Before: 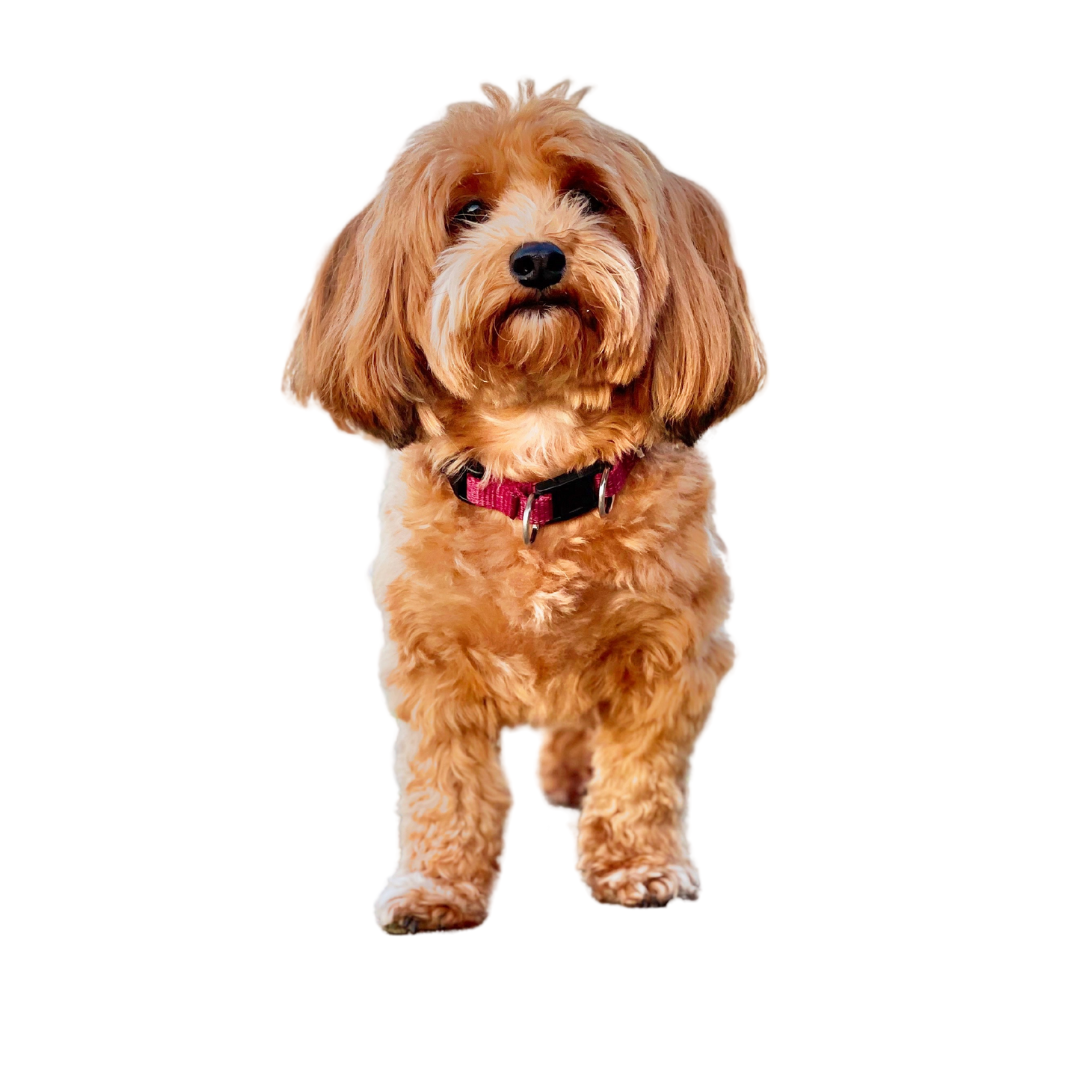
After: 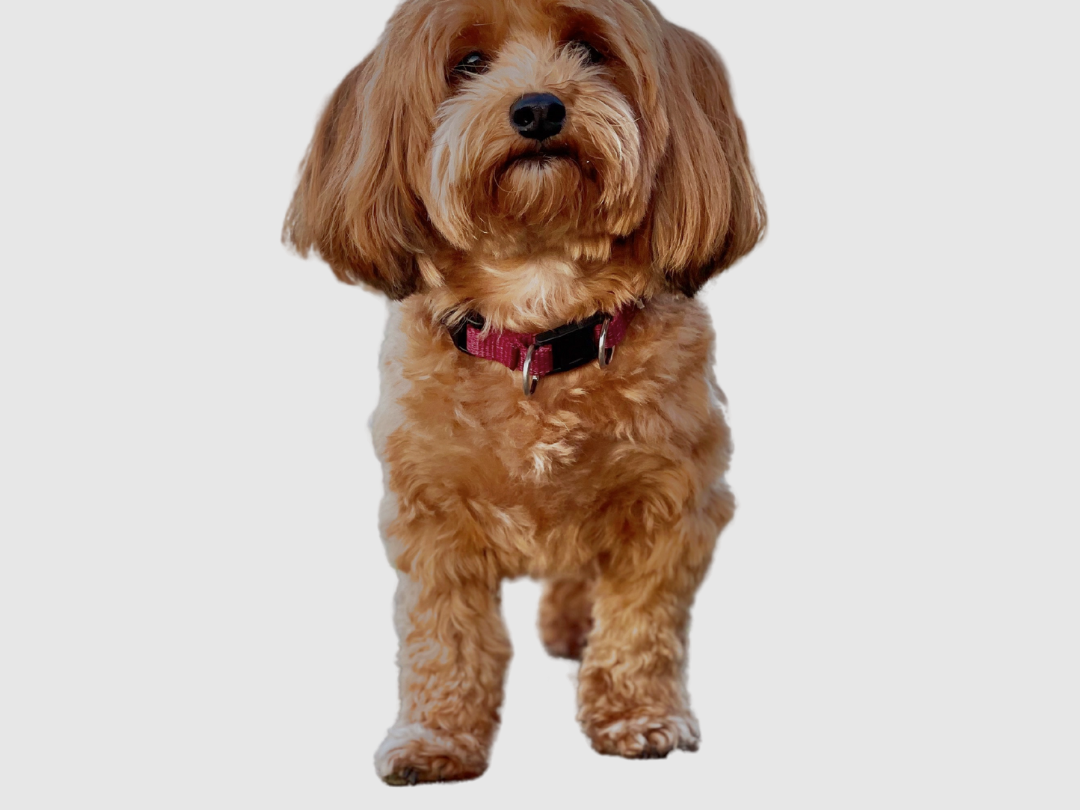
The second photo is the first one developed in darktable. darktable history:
tone curve: curves: ch0 [(0, 0) (0.91, 0.76) (0.997, 0.913)], color space Lab, linked channels, preserve colors none
crop: top 13.819%, bottom 11.169%
